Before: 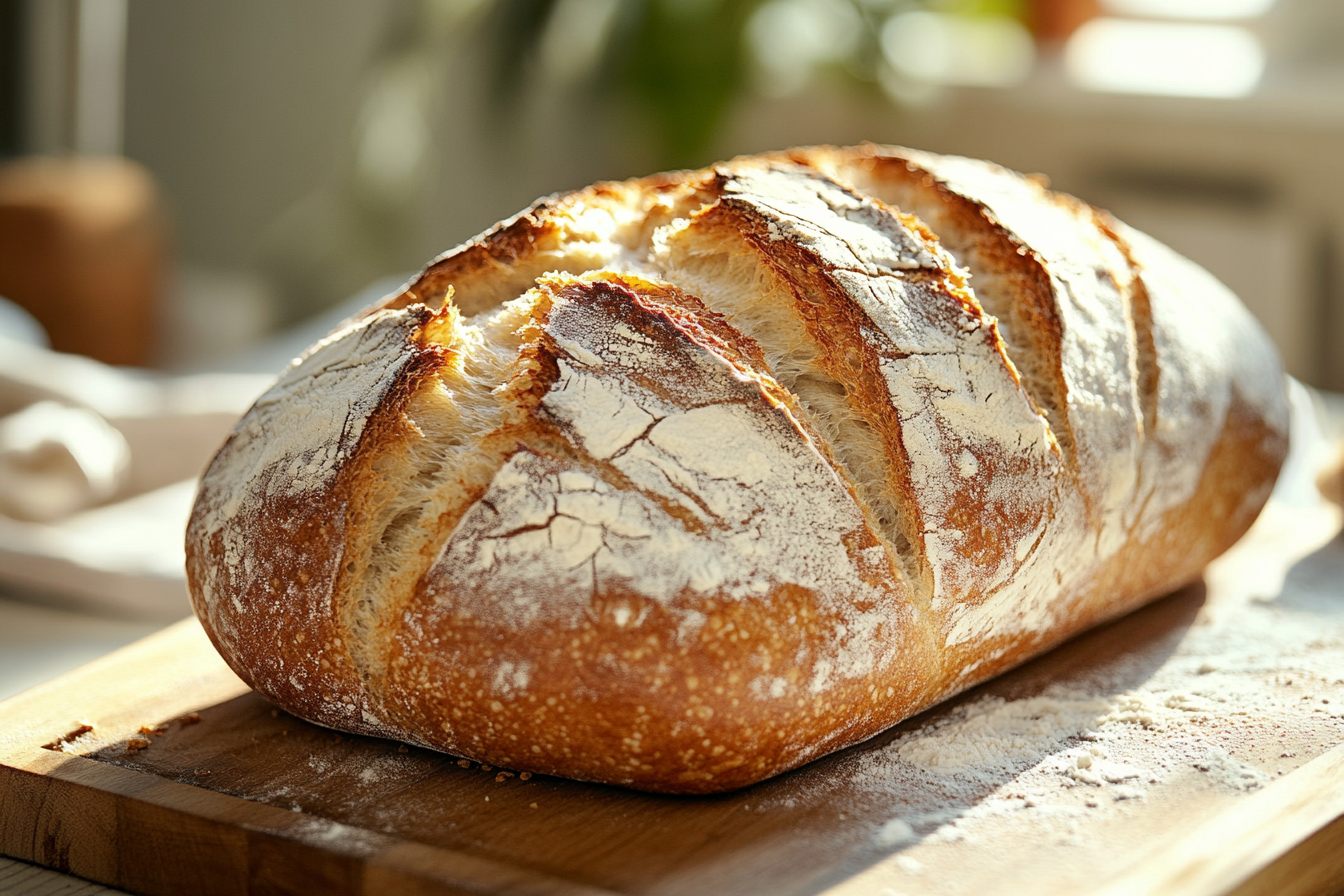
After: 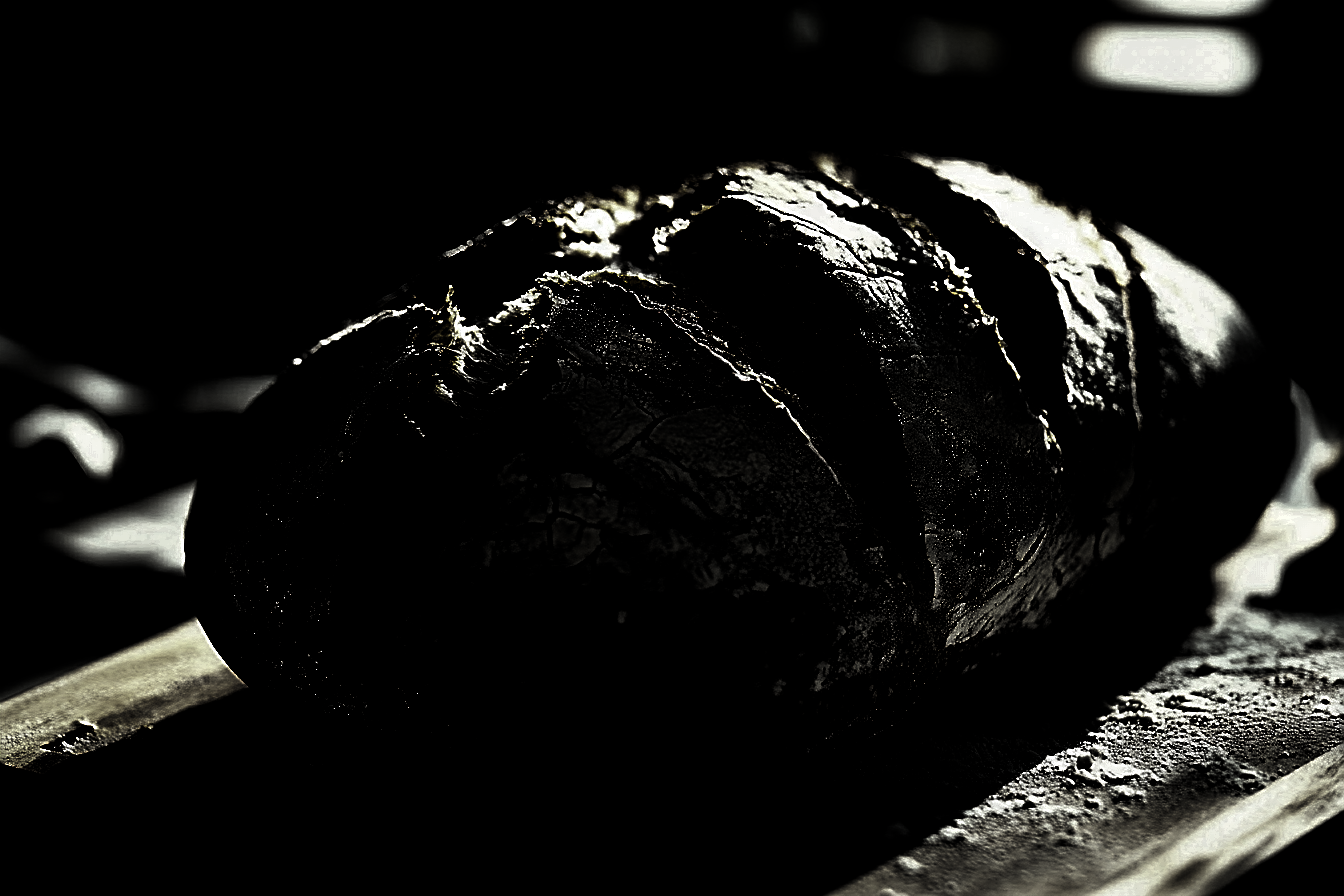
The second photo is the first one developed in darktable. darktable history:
sharpen: on, module defaults
haze removal: adaptive false
levels: black 8.55%, levels [0.721, 0.937, 0.997]
